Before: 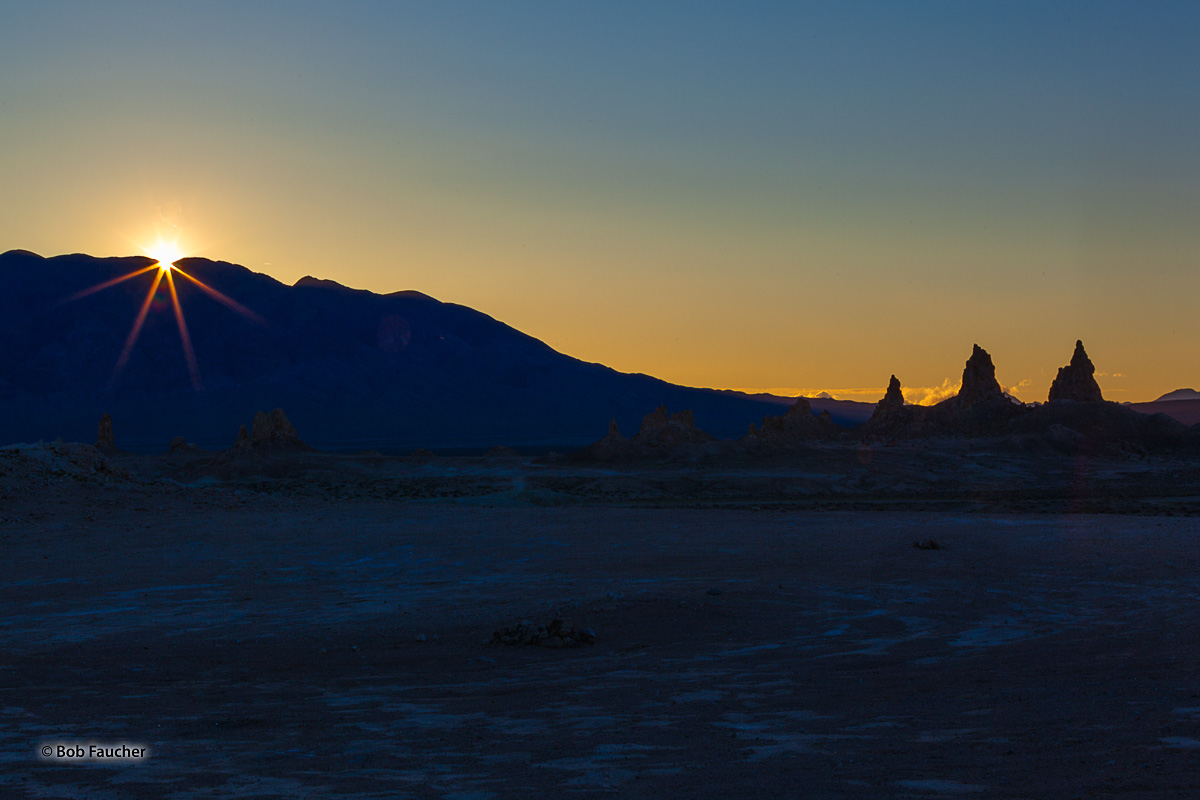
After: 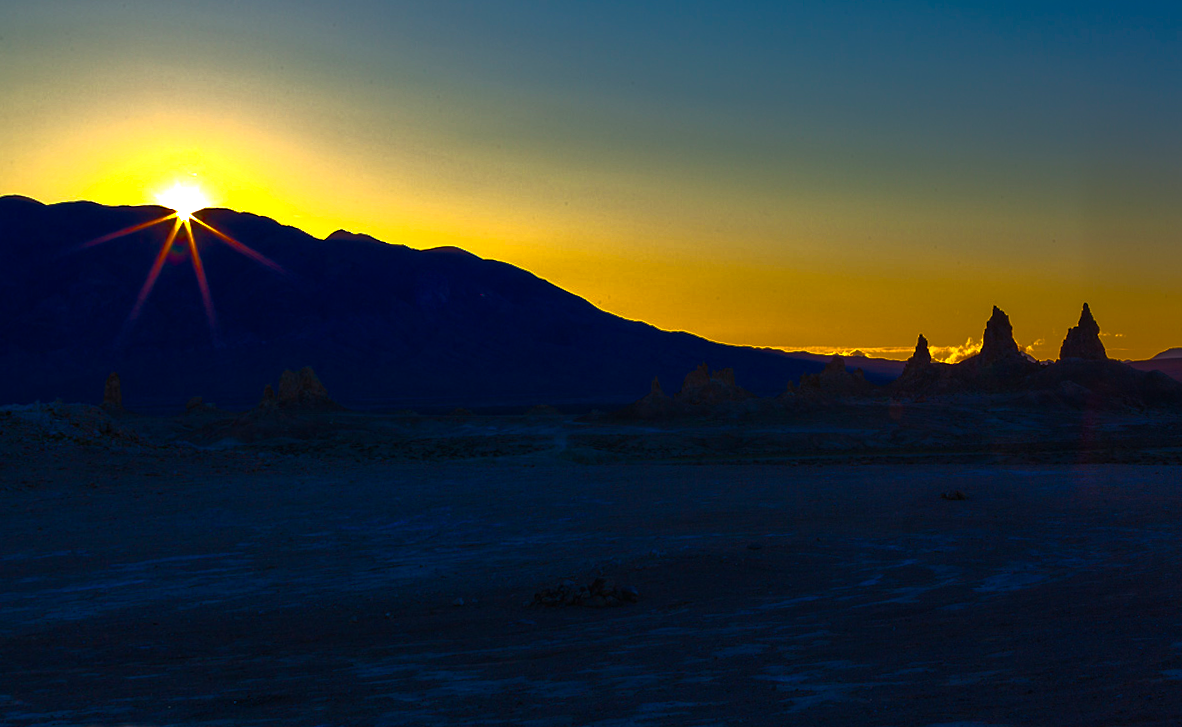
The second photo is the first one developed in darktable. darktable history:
base curve: curves: ch0 [(0, 0) (0.564, 0.291) (0.802, 0.731) (1, 1)]
color balance rgb: linear chroma grading › global chroma 10%, perceptual saturation grading › global saturation 40%, perceptual brilliance grading › global brilliance 30%, global vibrance 20%
rotate and perspective: rotation -0.013°, lens shift (vertical) -0.027, lens shift (horizontal) 0.178, crop left 0.016, crop right 0.989, crop top 0.082, crop bottom 0.918
